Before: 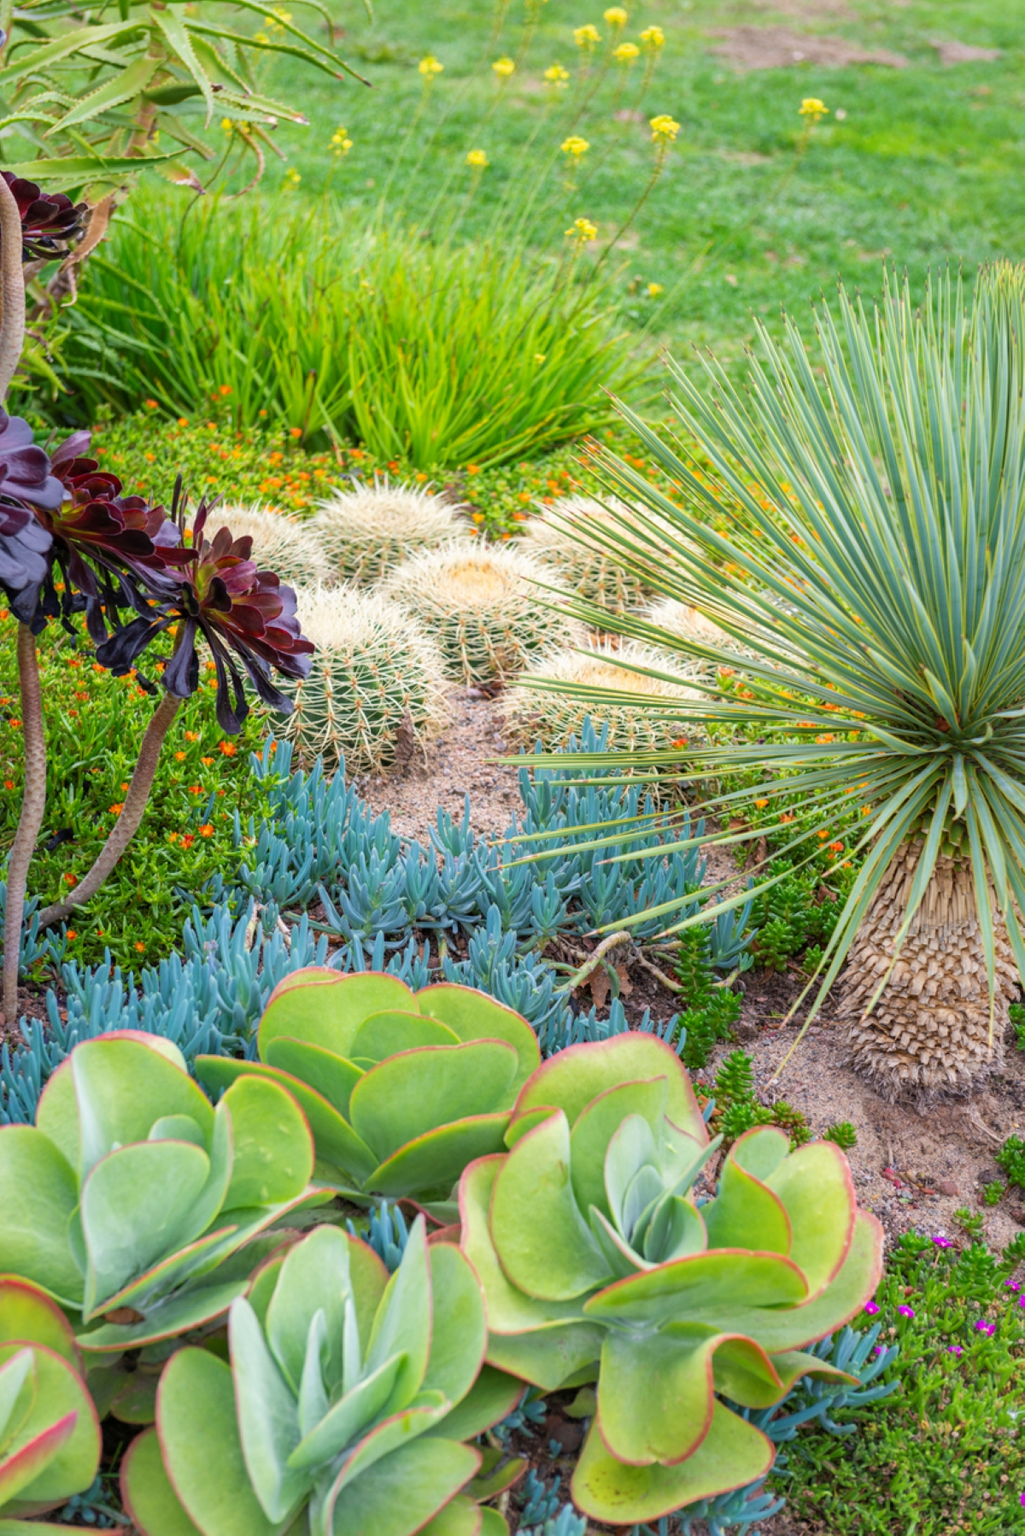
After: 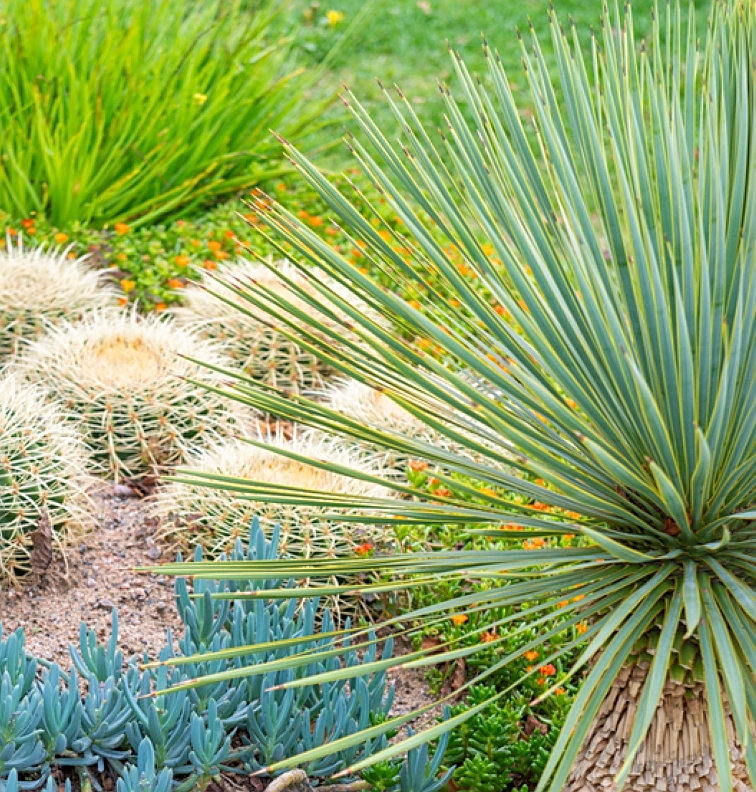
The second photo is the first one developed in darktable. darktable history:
crop: left 36.081%, top 17.891%, right 0.48%, bottom 37.924%
sharpen: on, module defaults
